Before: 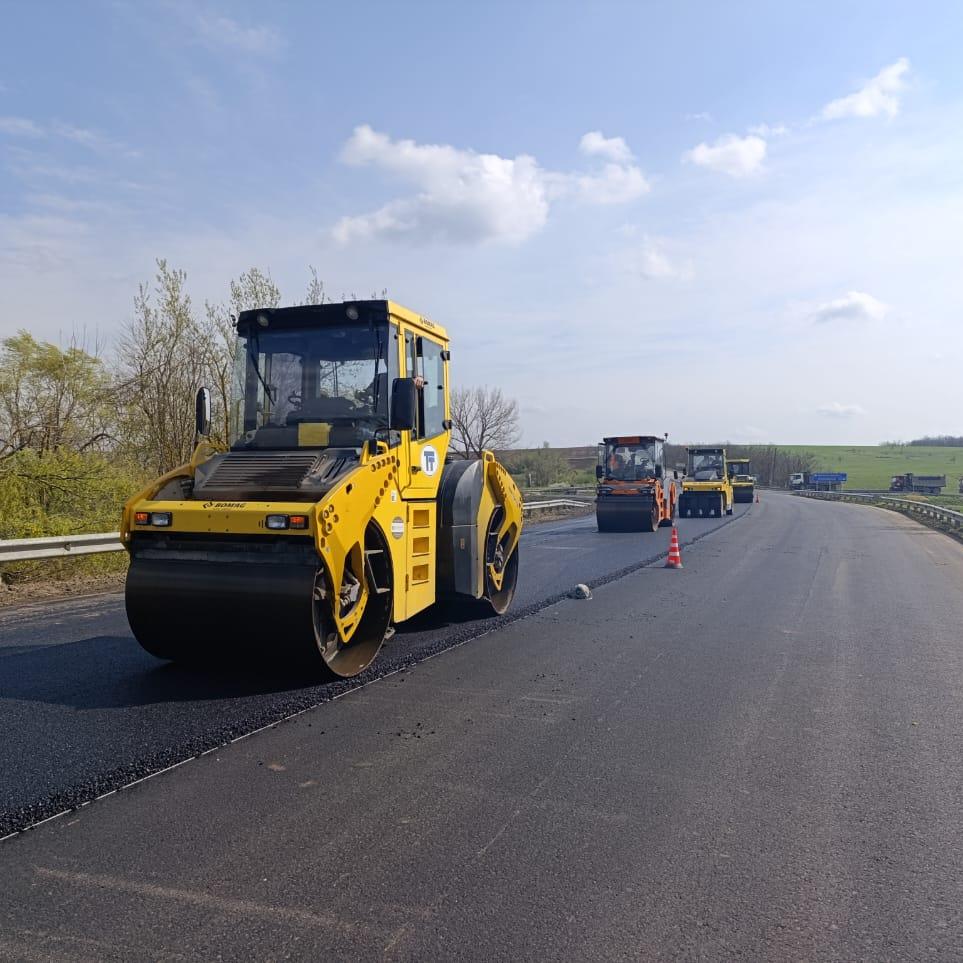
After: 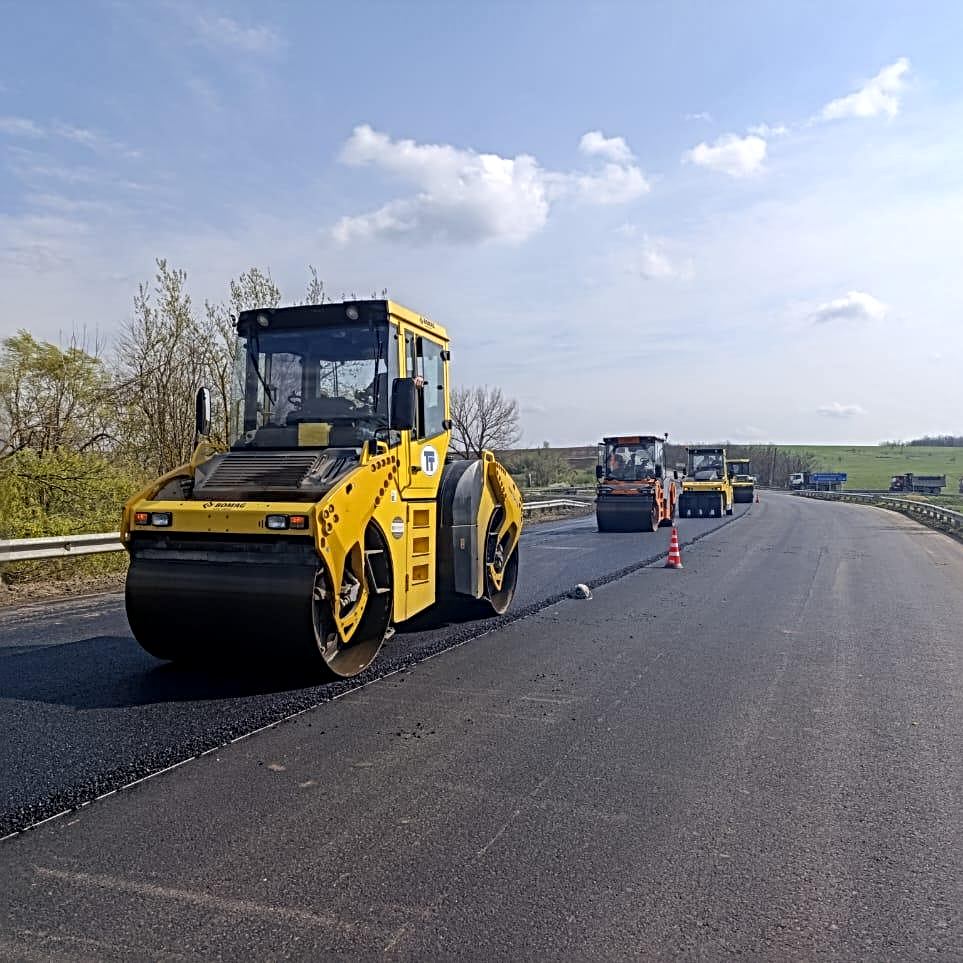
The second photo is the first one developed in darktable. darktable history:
local contrast: on, module defaults
sharpen: radius 4
